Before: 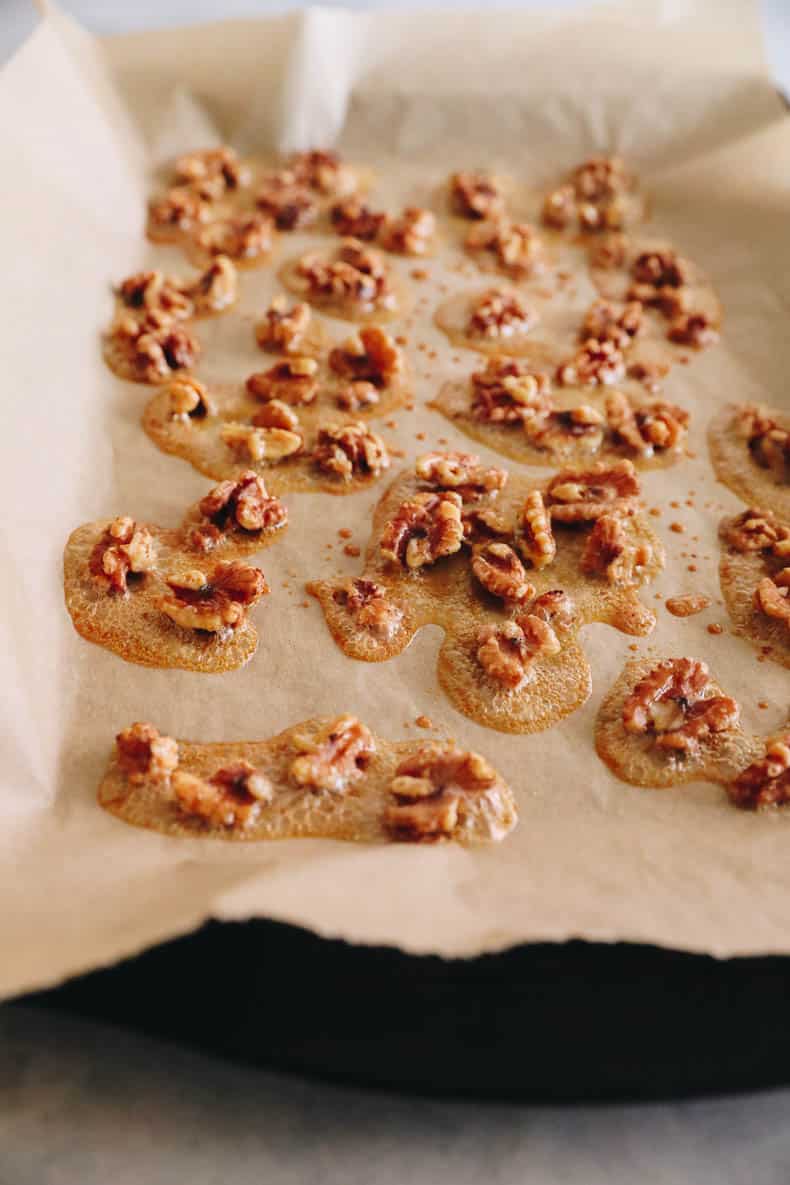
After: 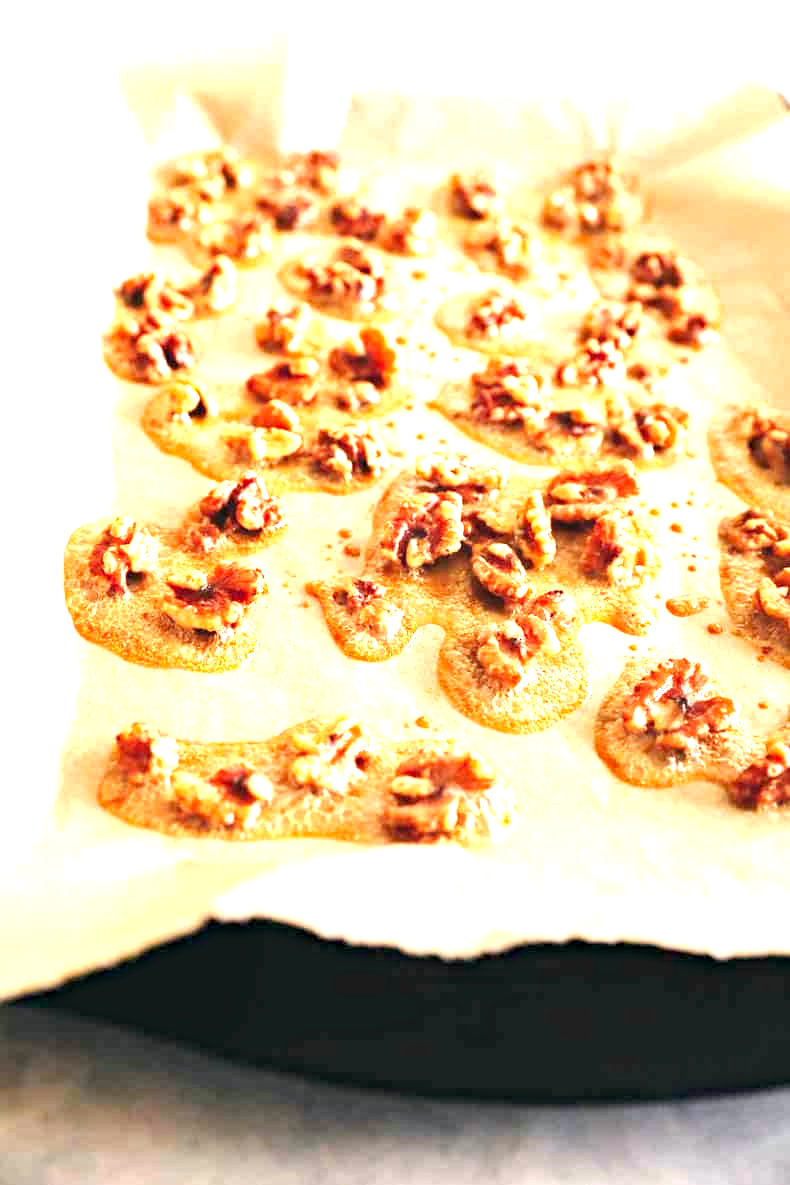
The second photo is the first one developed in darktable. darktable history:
haze removal: compatibility mode true, adaptive false
exposure: black level correction 0.001, exposure 1.803 EV, compensate highlight preservation false
